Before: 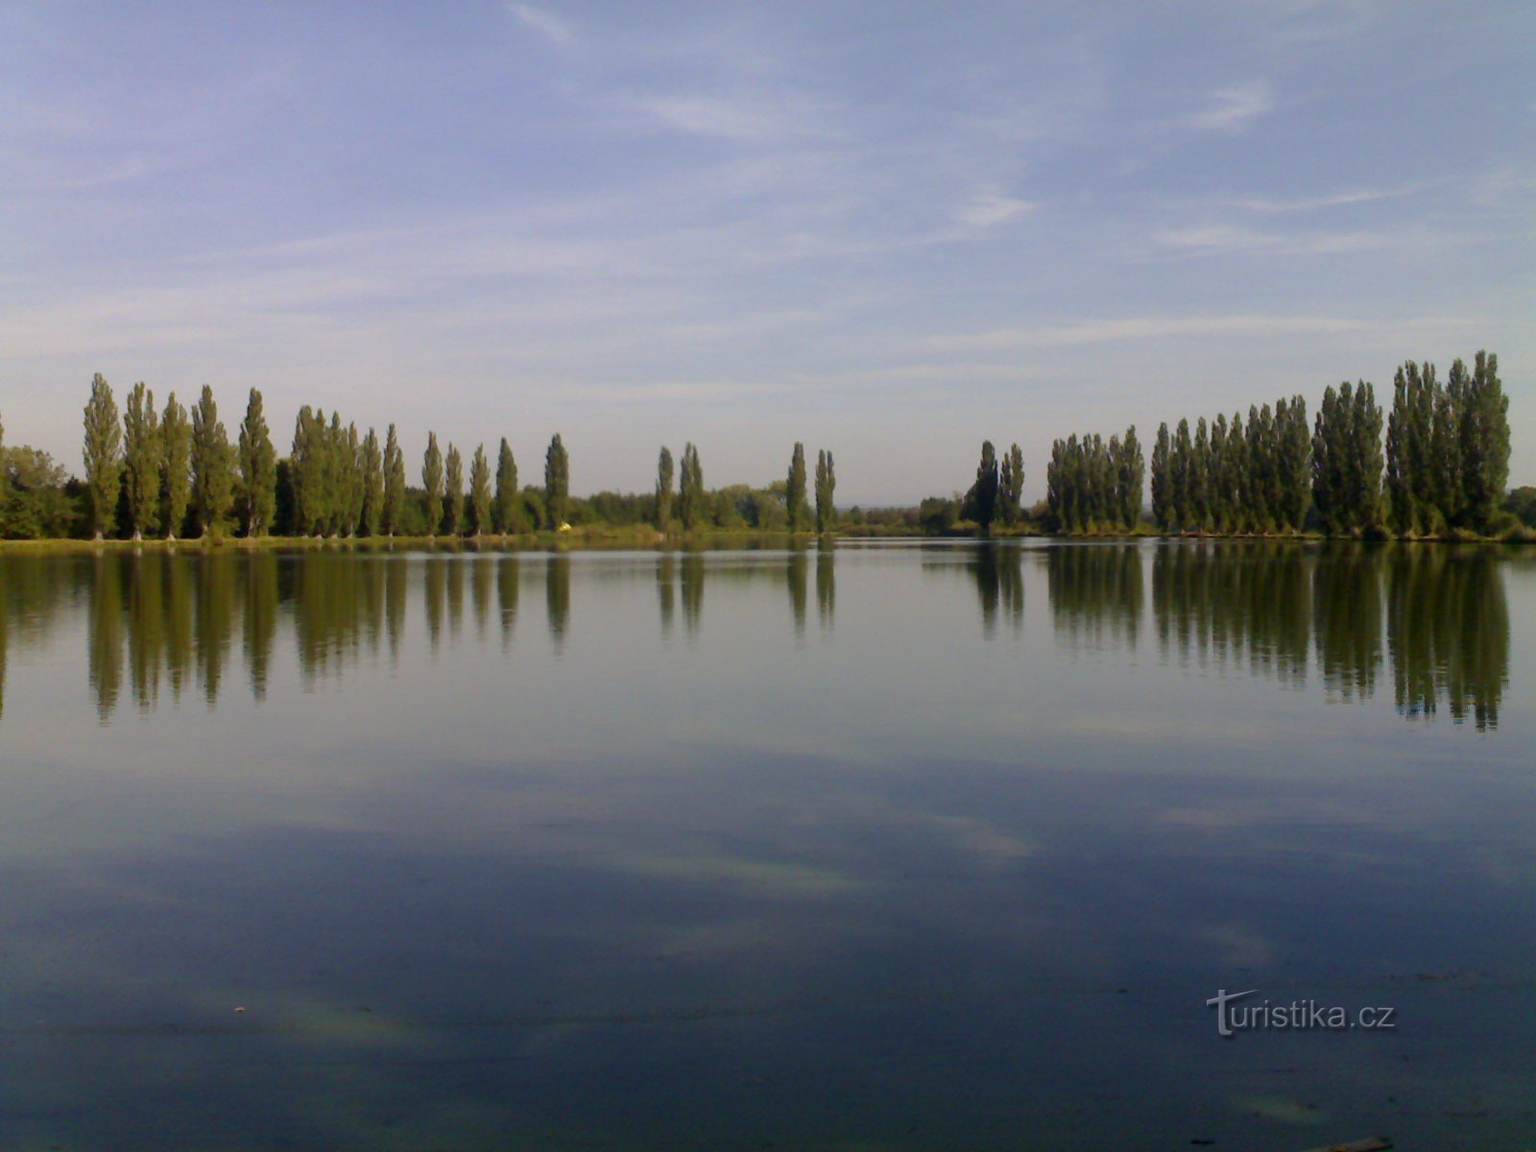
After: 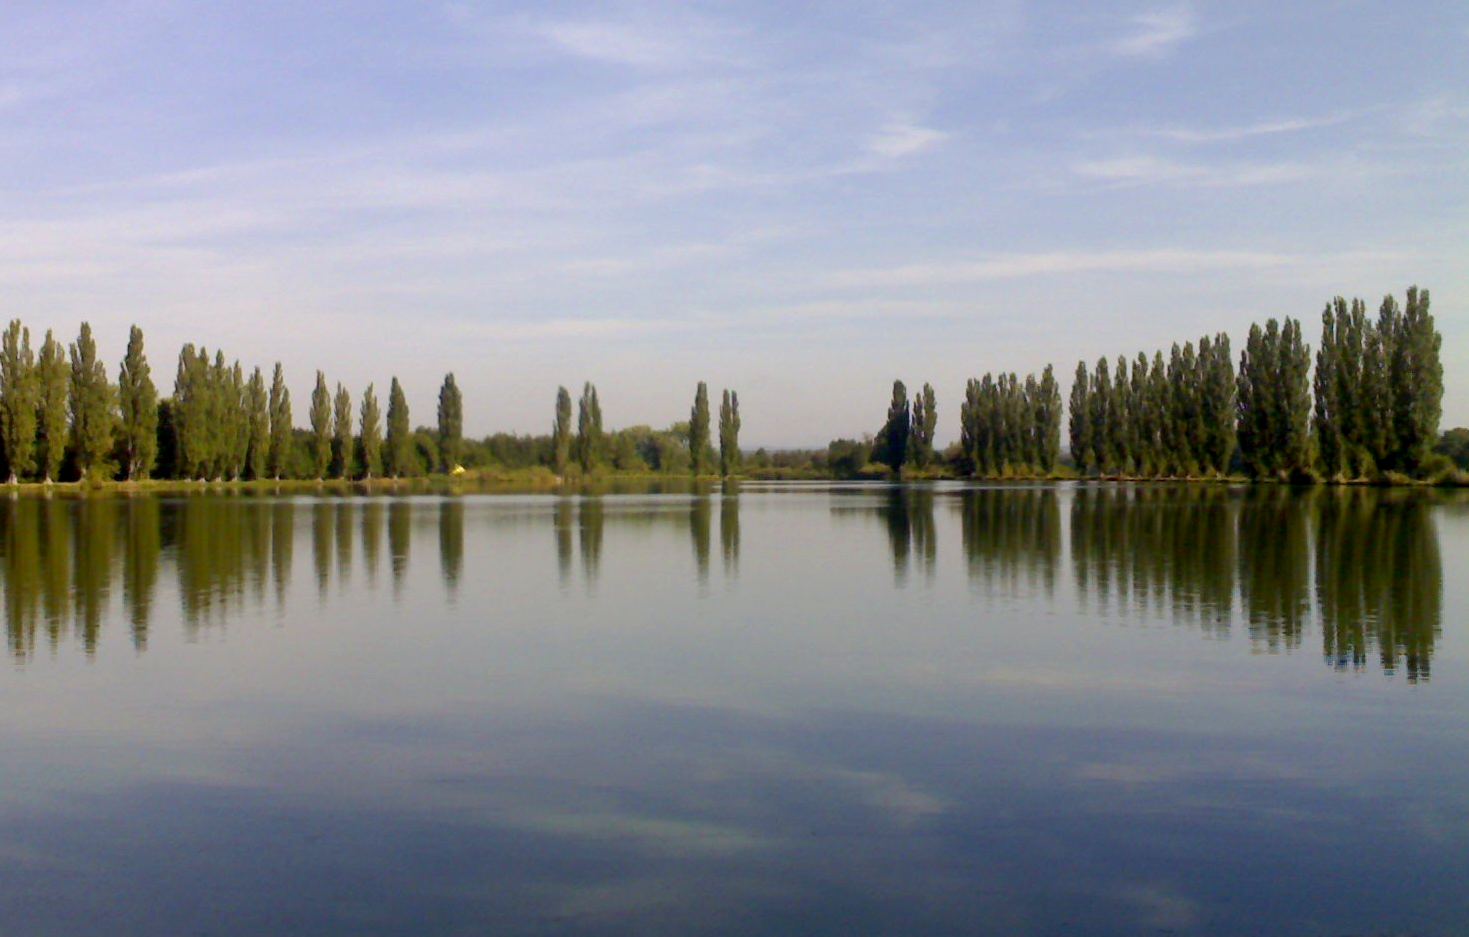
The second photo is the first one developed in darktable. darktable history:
crop: left 8.144%, top 6.602%, bottom 15.244%
exposure: black level correction 0.004, exposure 0.412 EV, compensate highlight preservation false
